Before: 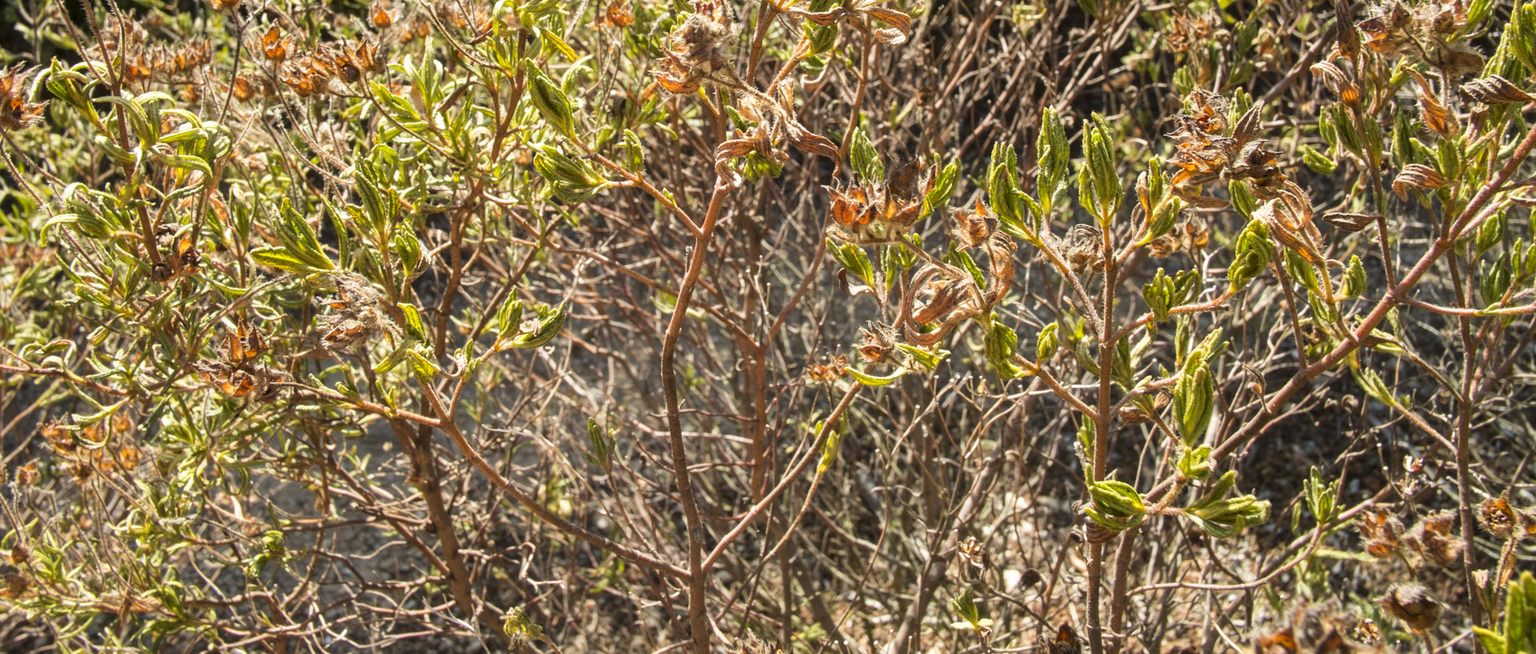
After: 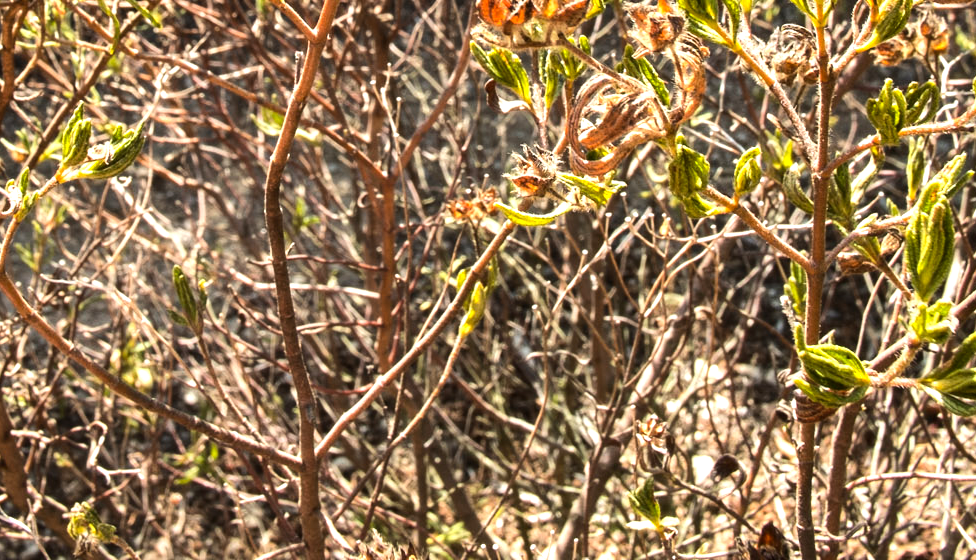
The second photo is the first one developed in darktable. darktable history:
tone equalizer: -8 EV -0.768 EV, -7 EV -0.714 EV, -6 EV -0.628 EV, -5 EV -0.413 EV, -3 EV 0.385 EV, -2 EV 0.6 EV, -1 EV 0.685 EV, +0 EV 0.737 EV, edges refinement/feathering 500, mask exposure compensation -1.57 EV, preserve details no
crop and rotate: left 29.288%, top 31.388%, right 19.851%
